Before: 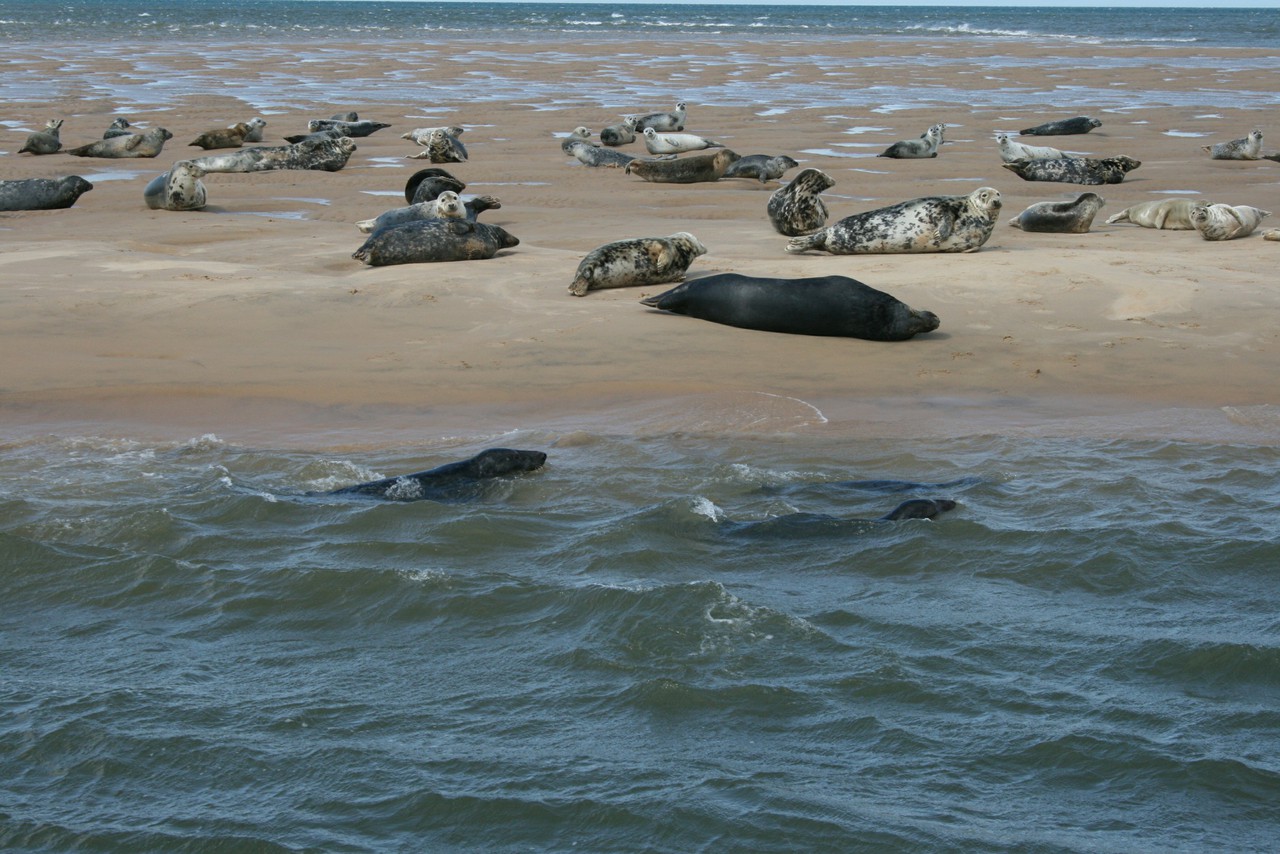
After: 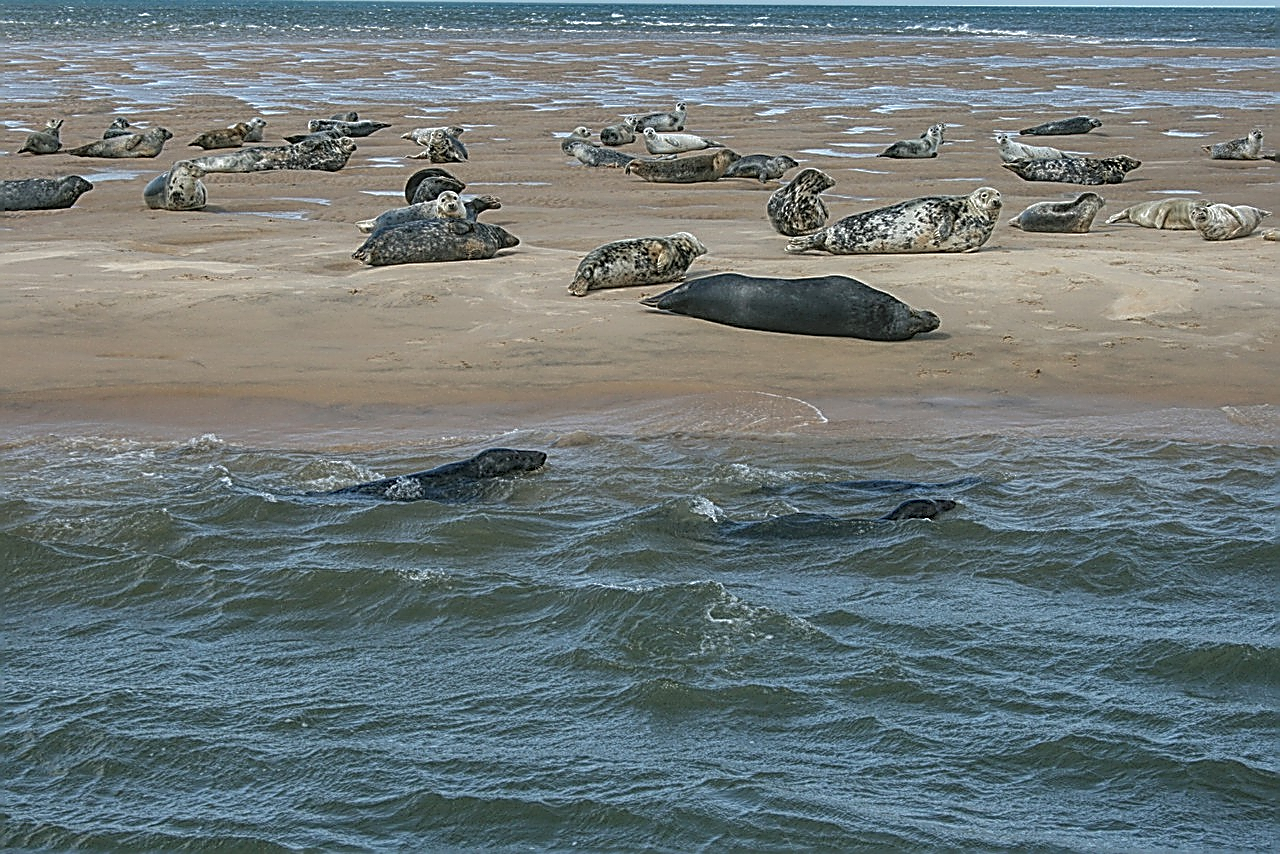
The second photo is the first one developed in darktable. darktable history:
sharpen: amount 2
local contrast: highlights 66%, shadows 33%, detail 166%, midtone range 0.2
shadows and highlights: shadows 60, highlights -60.23, soften with gaussian
